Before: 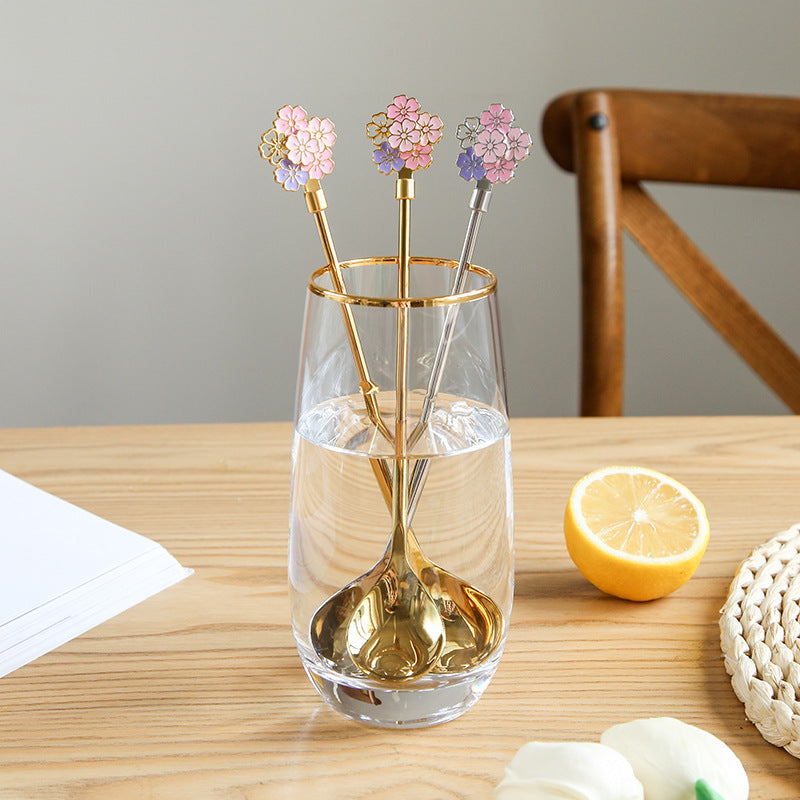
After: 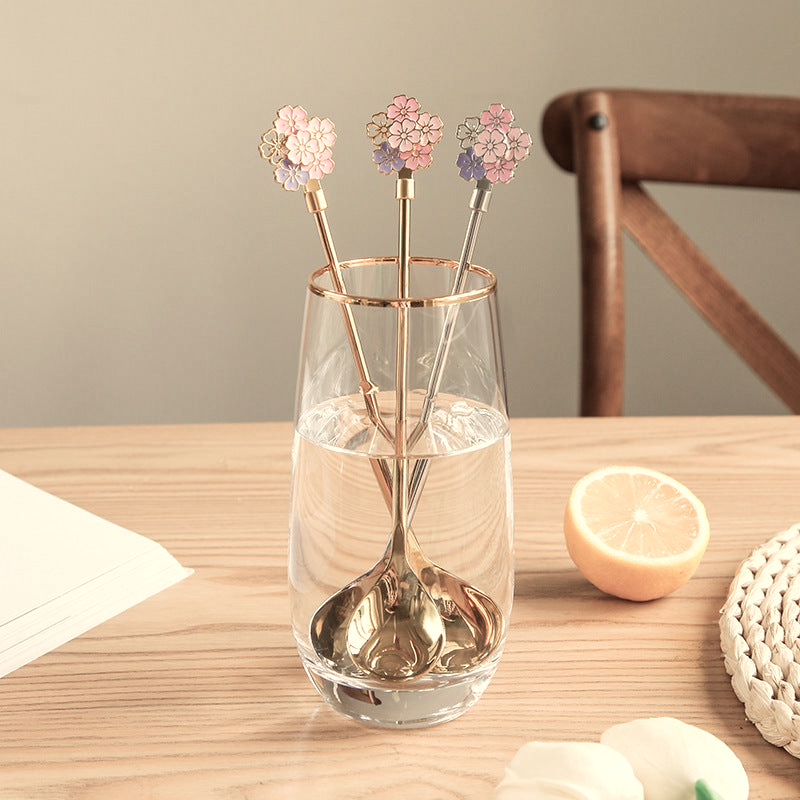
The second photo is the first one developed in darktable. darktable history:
color balance rgb: linear chroma grading › global chroma -16.06%, perceptual saturation grading › global saturation -32.85%, global vibrance -23.56%
white balance: red 1.123, blue 0.83
velvia: on, module defaults
